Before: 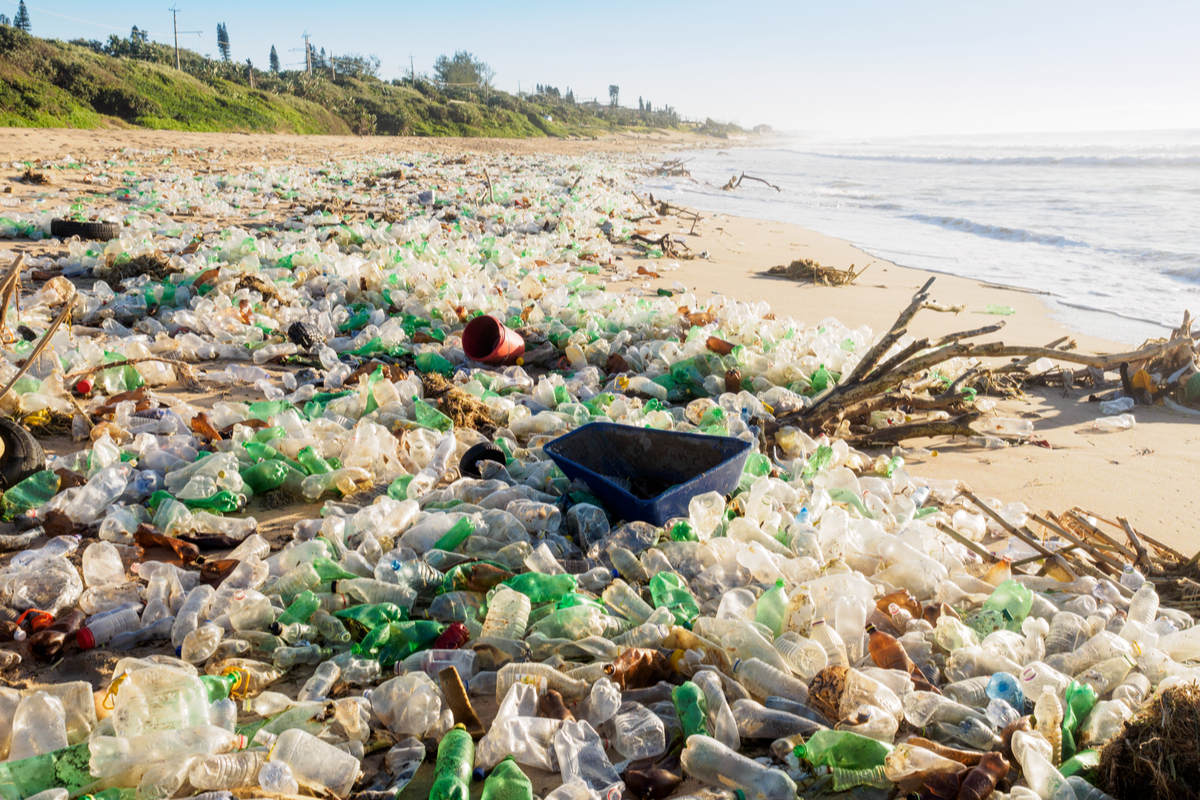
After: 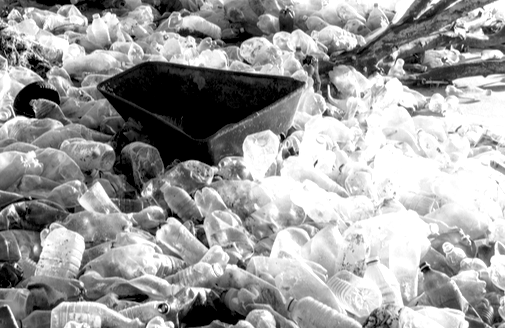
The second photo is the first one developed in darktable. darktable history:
monochrome: a 26.22, b 42.67, size 0.8
exposure: black level correction 0.012, exposure 0.7 EV, compensate exposure bias true, compensate highlight preservation false
crop: left 37.221%, top 45.169%, right 20.63%, bottom 13.777%
